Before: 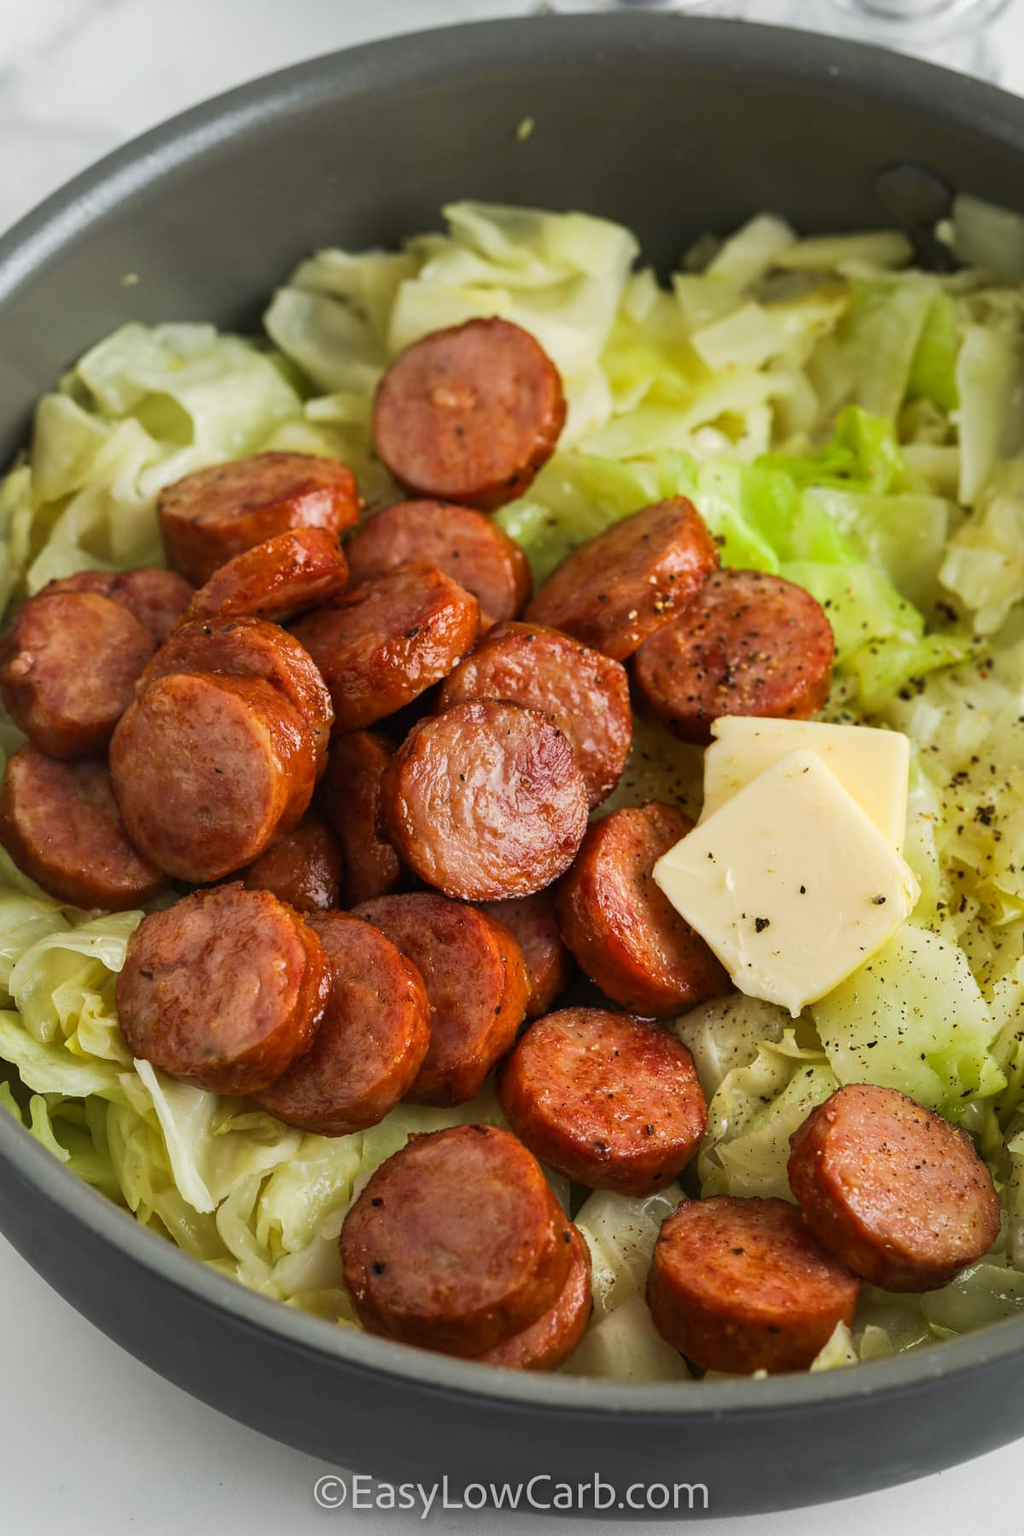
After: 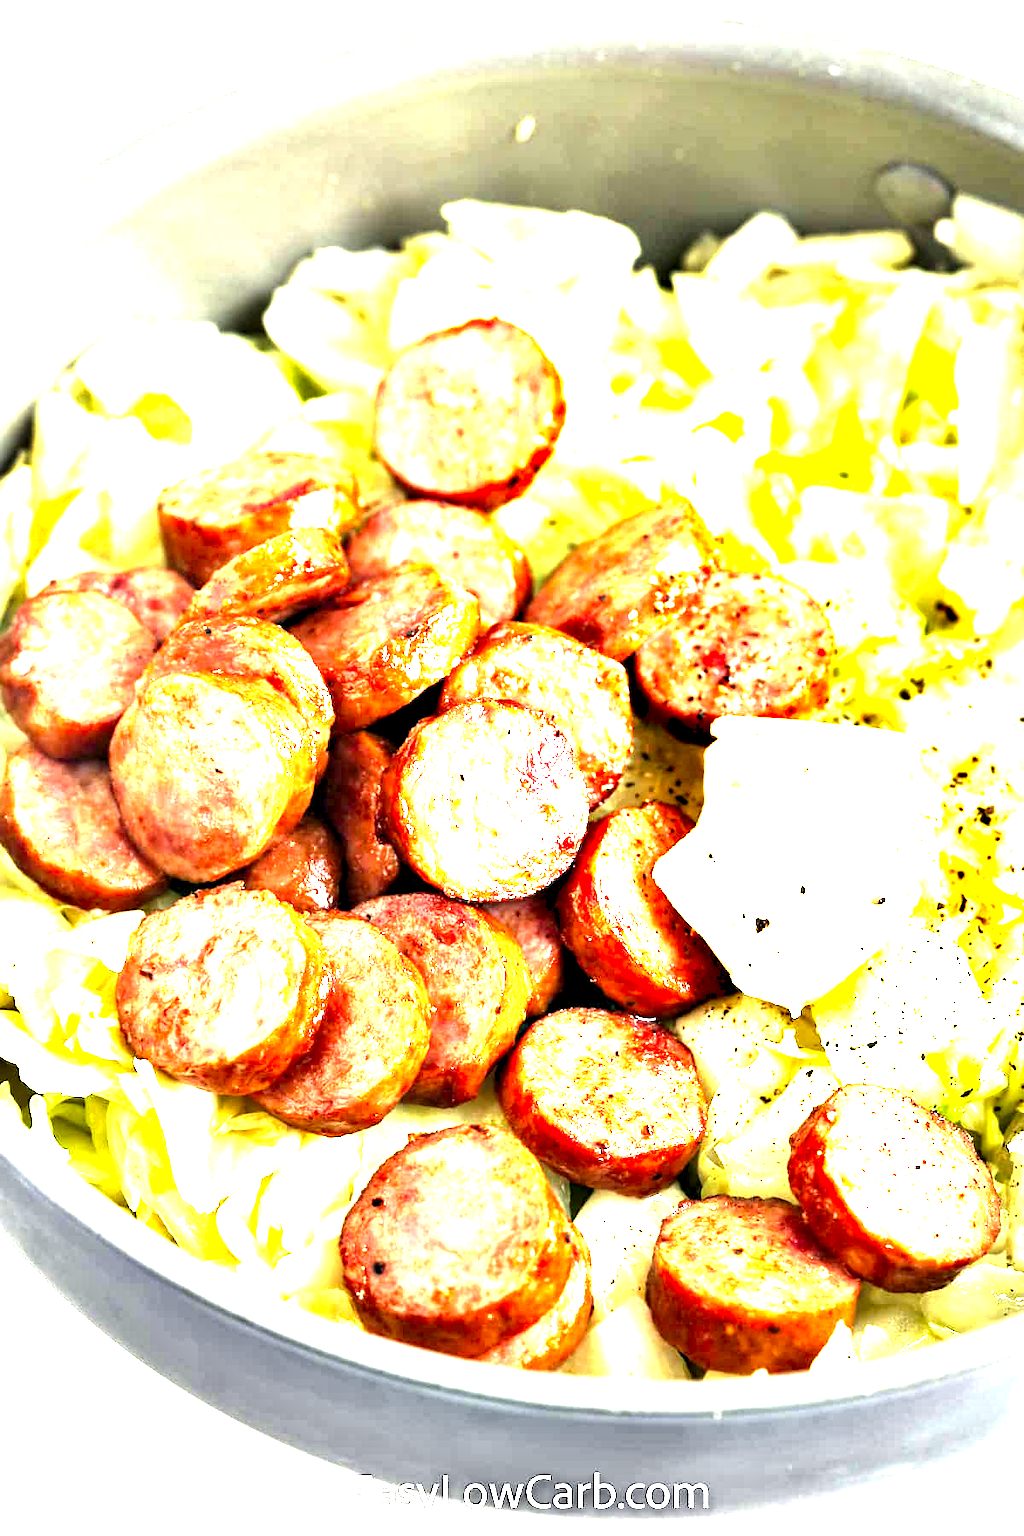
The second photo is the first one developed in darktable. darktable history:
contrast equalizer: y [[0.6 ×6], [0.55 ×6], [0 ×6], [0 ×6], [0 ×6]]
exposure: black level correction 0, exposure 3.924 EV, compensate highlight preservation false
